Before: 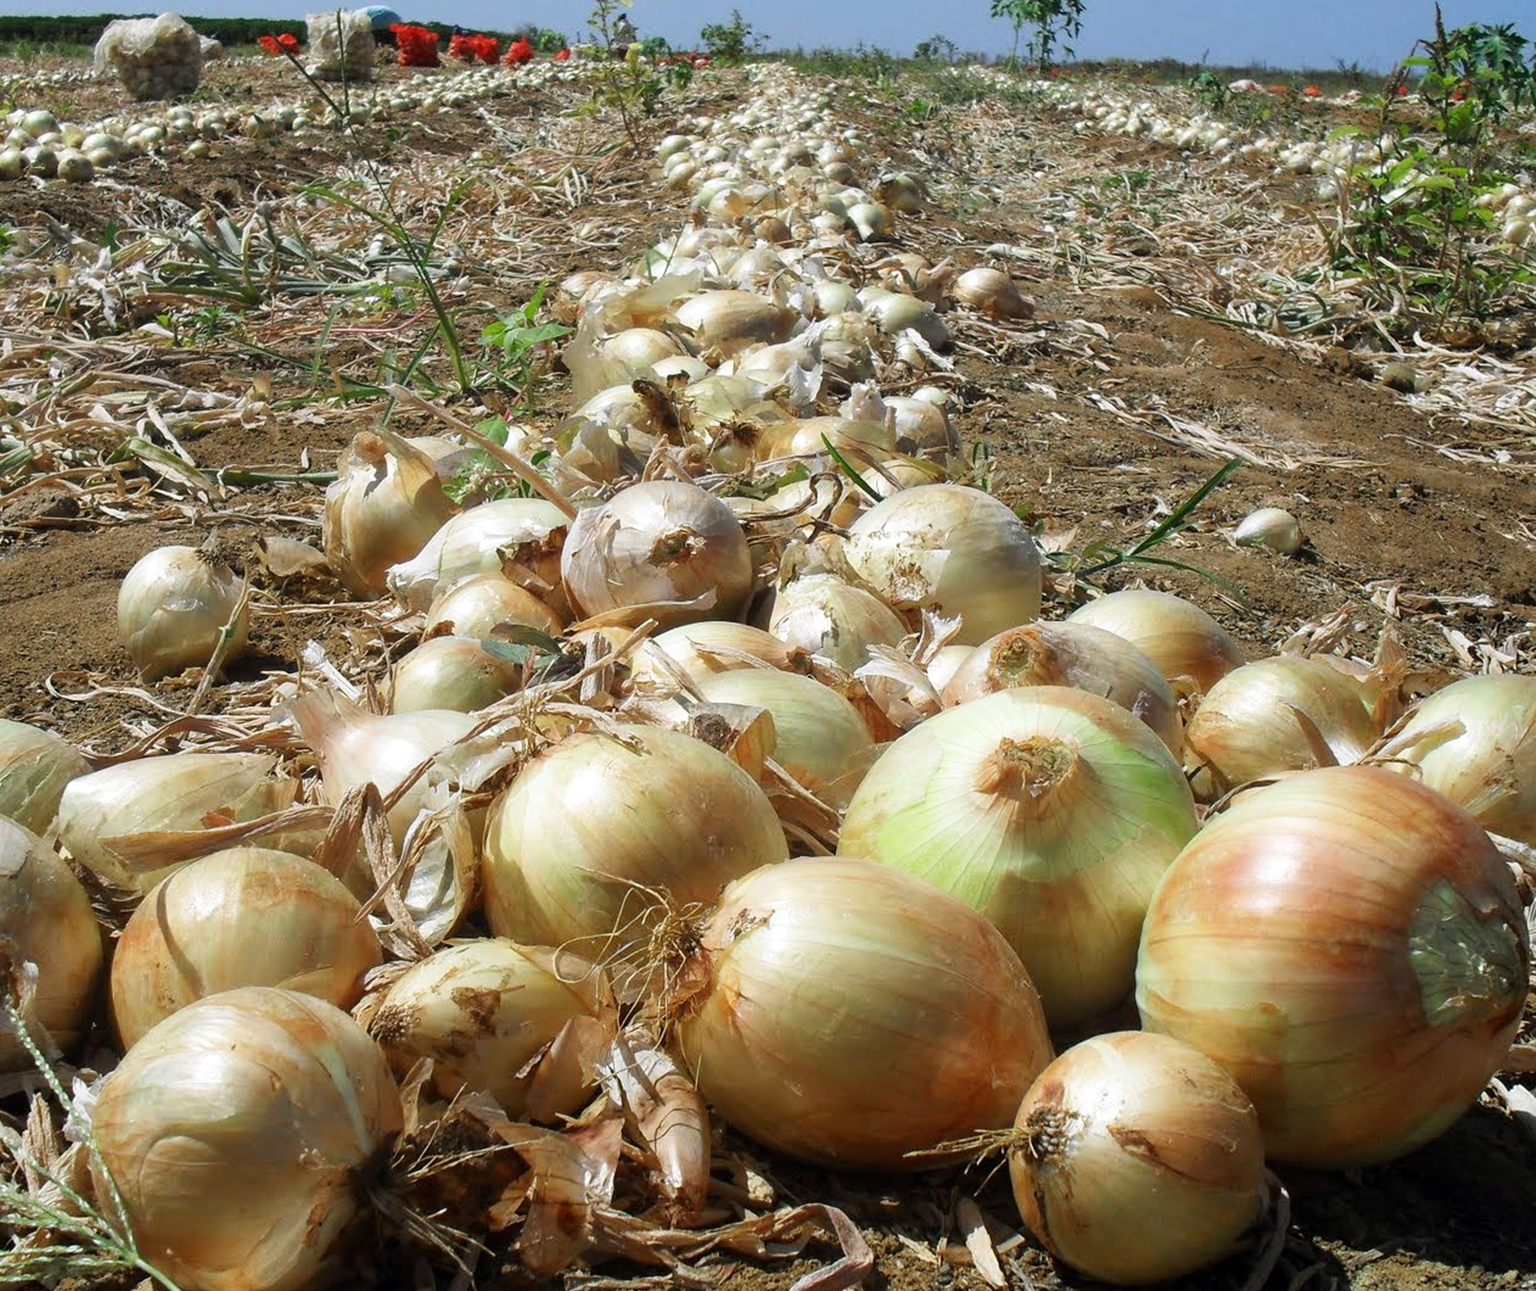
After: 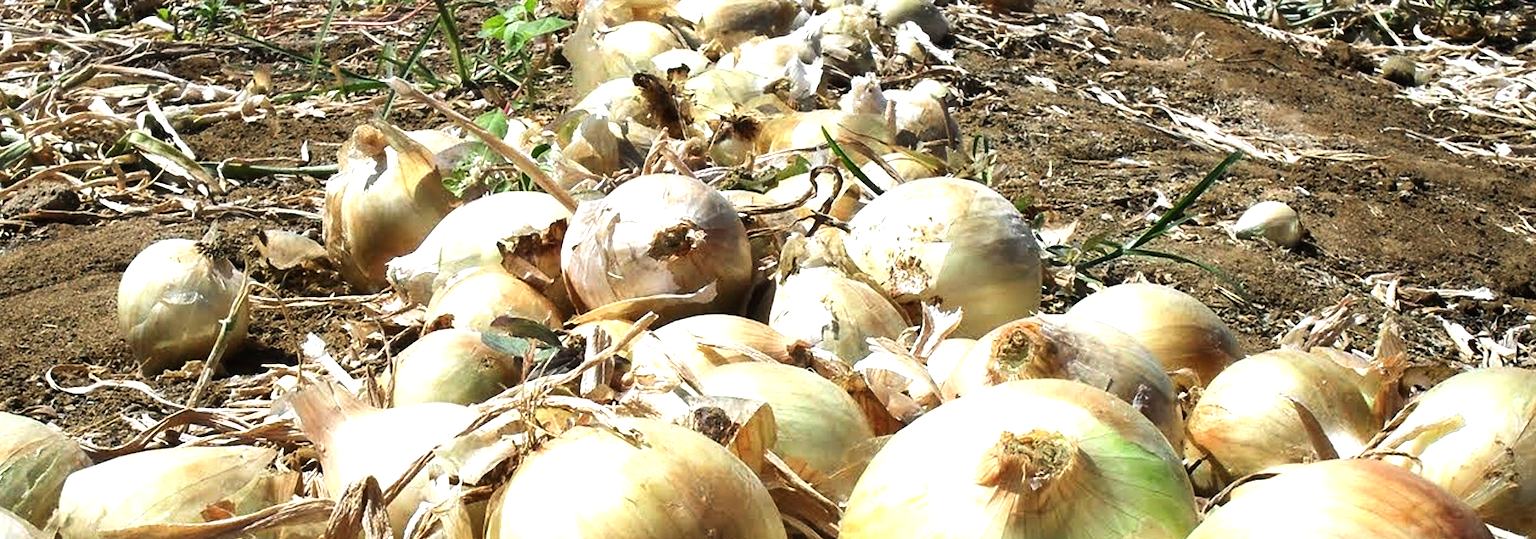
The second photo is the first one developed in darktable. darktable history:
crop and rotate: top 23.84%, bottom 34.294%
tone equalizer: -8 EV -1.08 EV, -7 EV -1.01 EV, -6 EV -0.867 EV, -5 EV -0.578 EV, -3 EV 0.578 EV, -2 EV 0.867 EV, -1 EV 1.01 EV, +0 EV 1.08 EV, edges refinement/feathering 500, mask exposure compensation -1.57 EV, preserve details no
